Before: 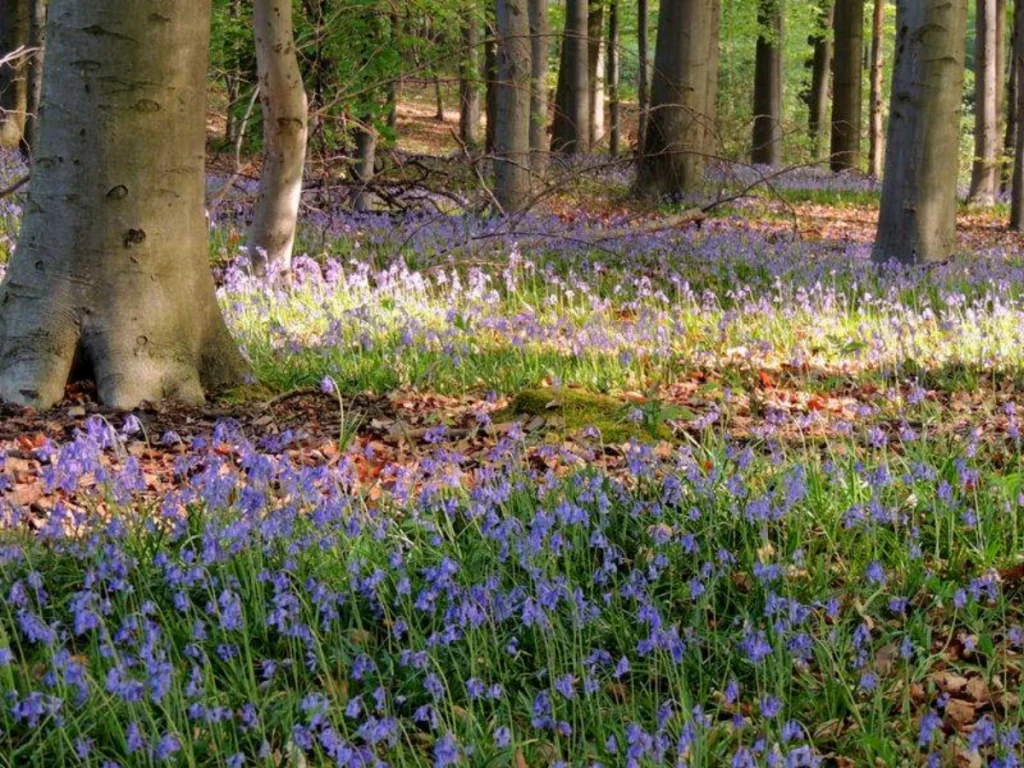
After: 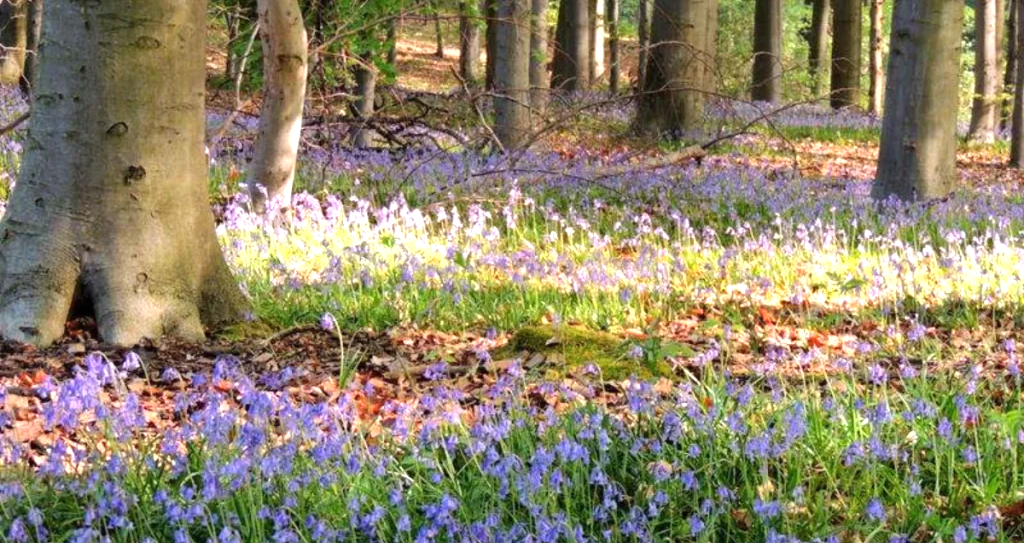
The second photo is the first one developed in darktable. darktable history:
exposure: black level correction 0, exposure 0.7 EV, compensate exposure bias true, compensate highlight preservation false
crop and rotate: top 8.293%, bottom 20.996%
